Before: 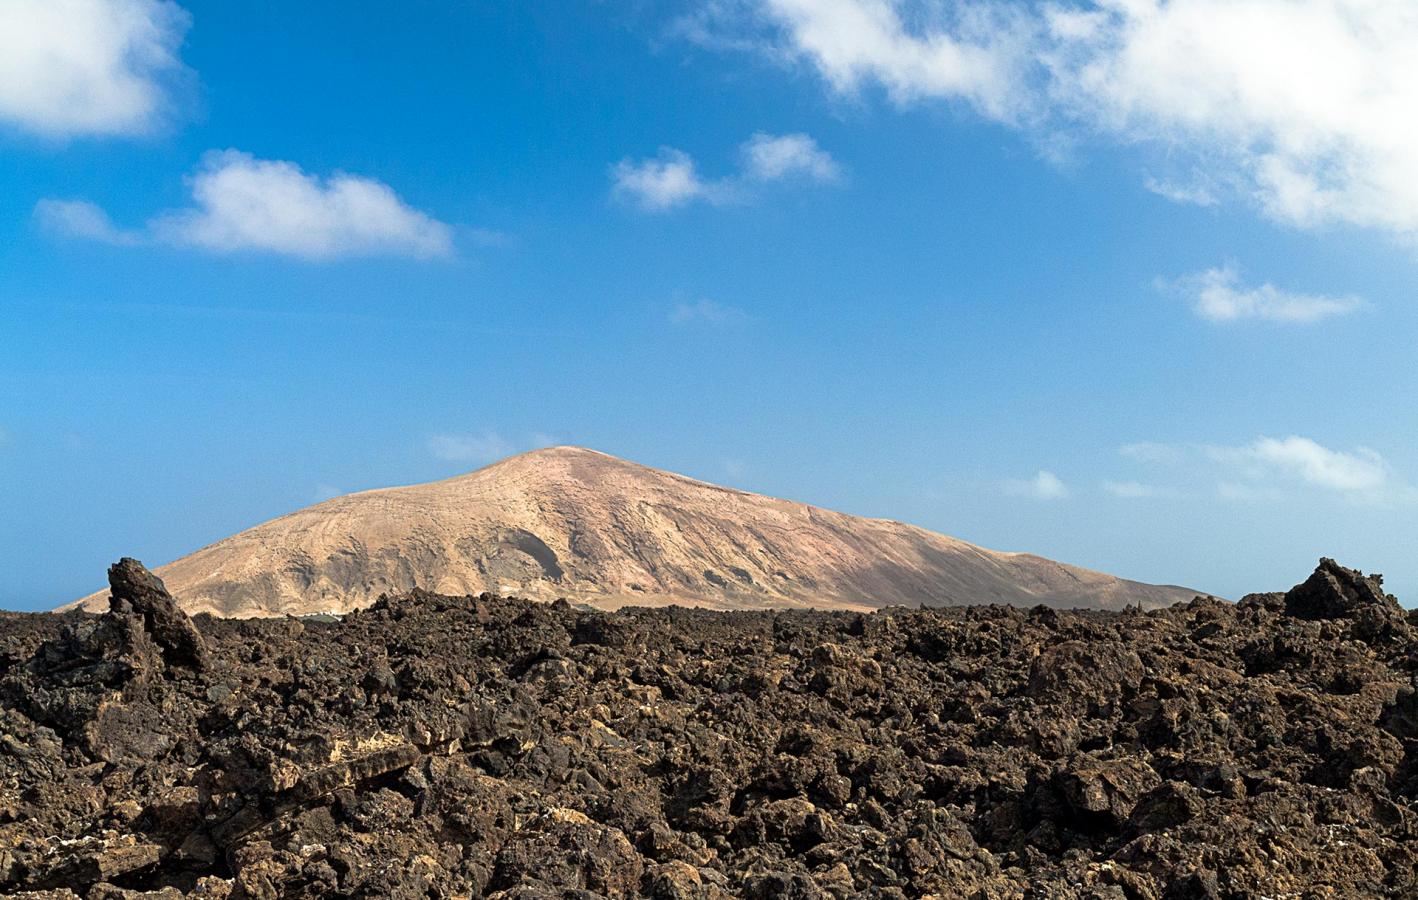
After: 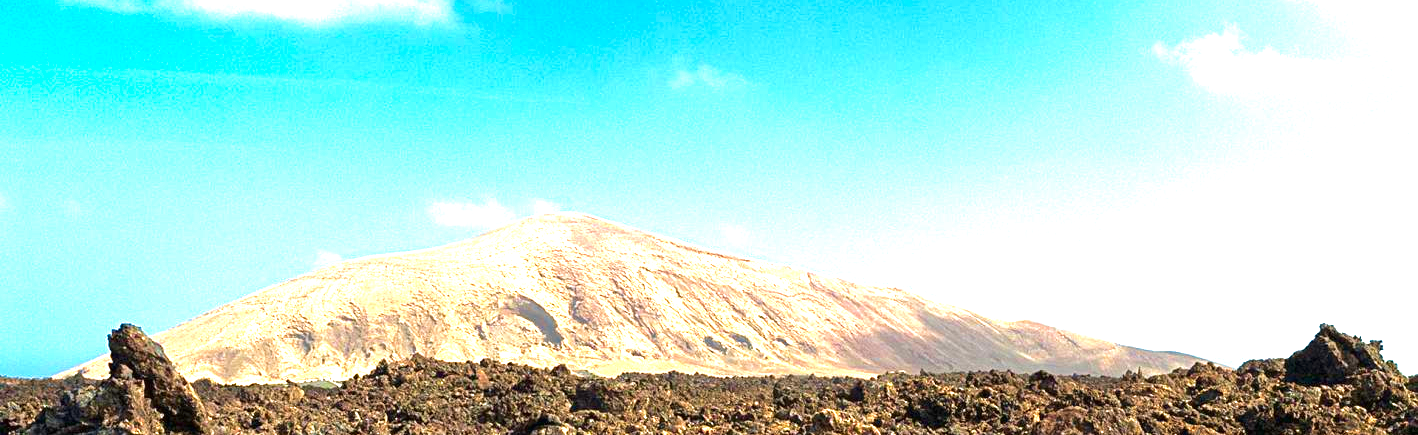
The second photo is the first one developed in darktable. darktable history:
exposure: black level correction 0, exposure 1.45 EV, compensate exposure bias true, compensate highlight preservation false
crop and rotate: top 26.056%, bottom 25.543%
velvia: on, module defaults
tone equalizer: on, module defaults
color zones: curves: ch0 [(0, 0.613) (0.01, 0.613) (0.245, 0.448) (0.498, 0.529) (0.642, 0.665) (0.879, 0.777) (0.99, 0.613)]; ch1 [(0, 0) (0.143, 0) (0.286, 0) (0.429, 0) (0.571, 0) (0.714, 0) (0.857, 0)], mix -138.01%
